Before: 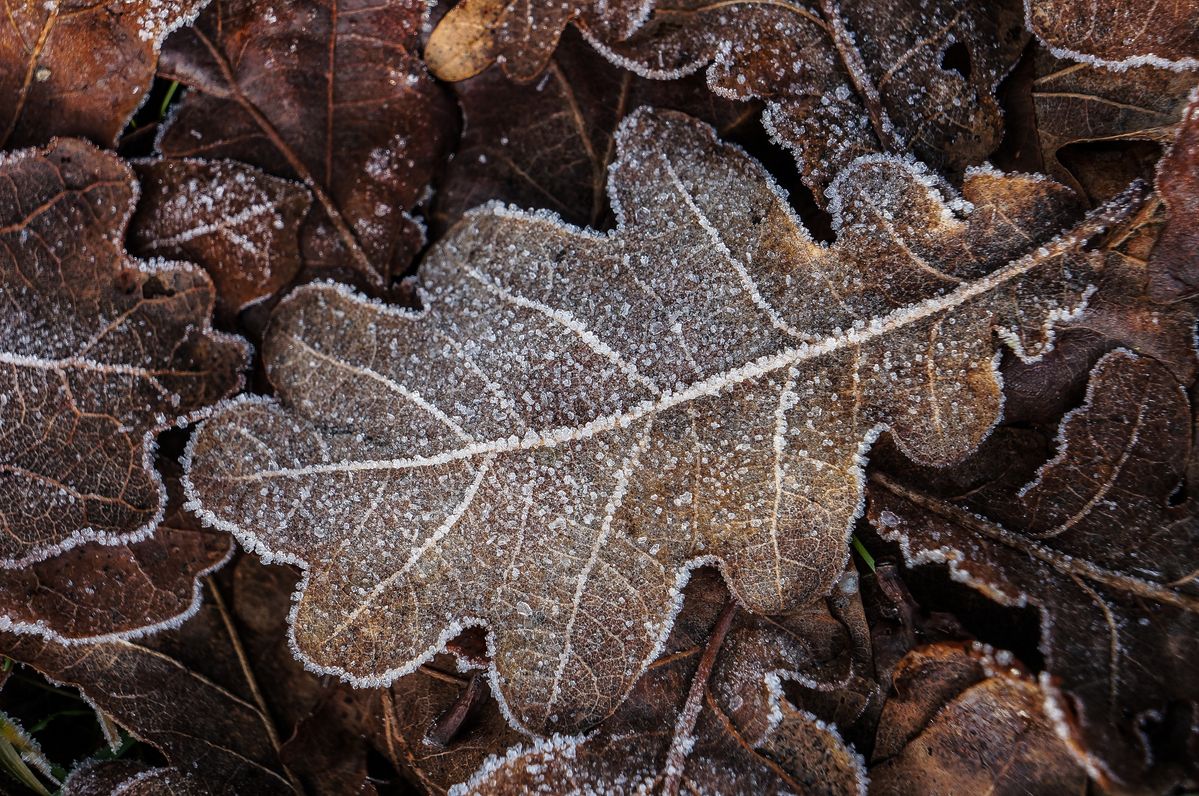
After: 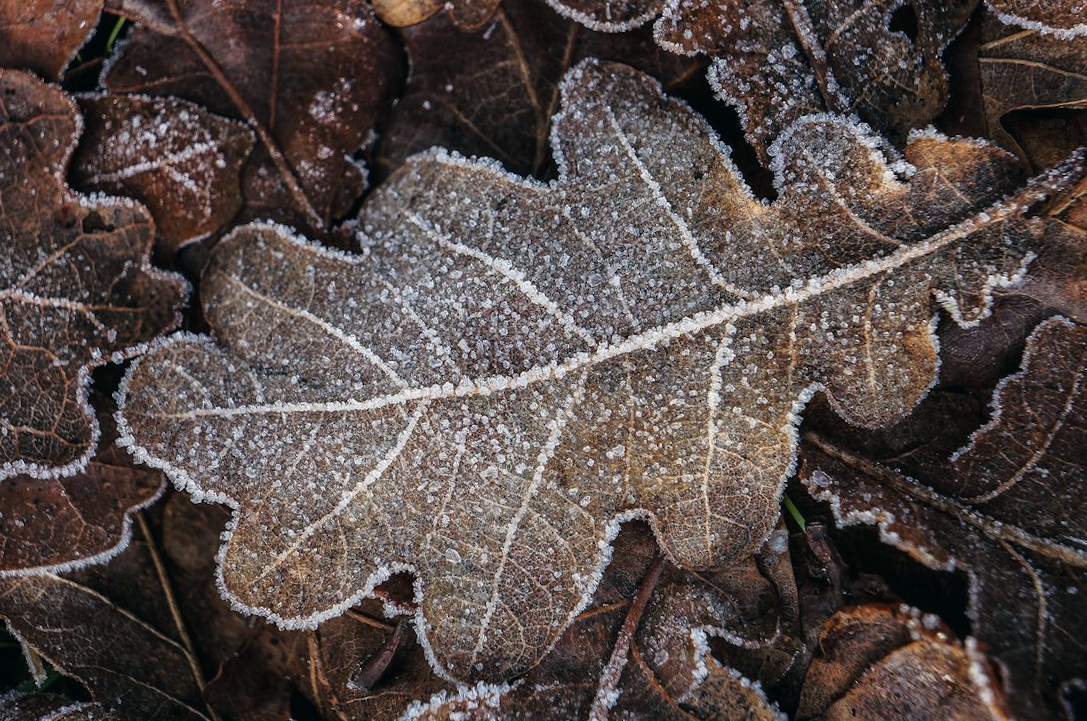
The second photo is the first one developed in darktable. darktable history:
tone equalizer: on, module defaults
crop and rotate: angle -1.96°, left 3.097%, top 4.154%, right 1.586%, bottom 0.529%
color balance: mode lift, gamma, gain (sRGB), lift [1, 1, 1.022, 1.026]
